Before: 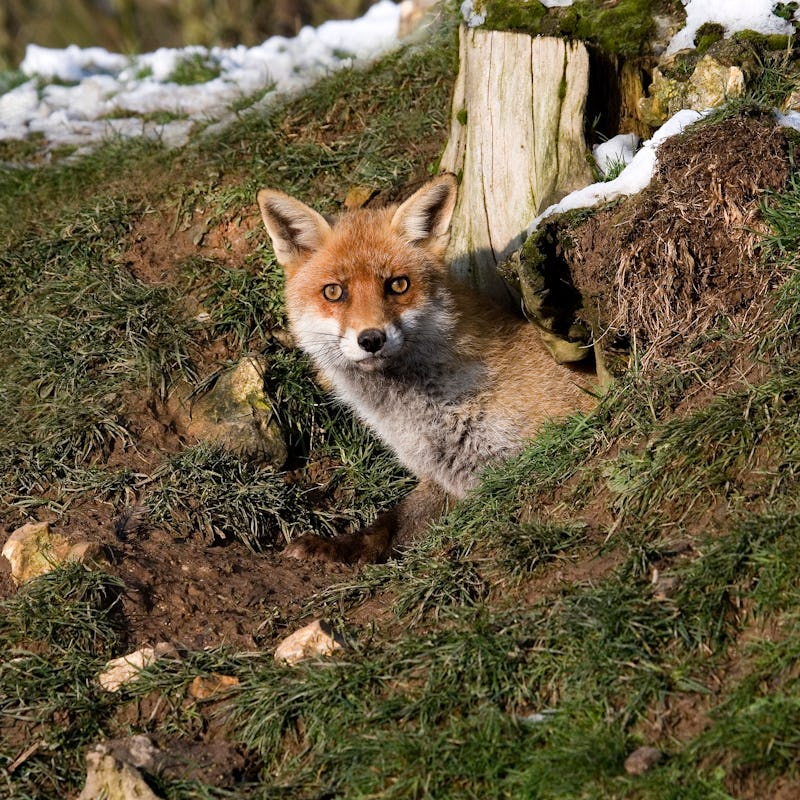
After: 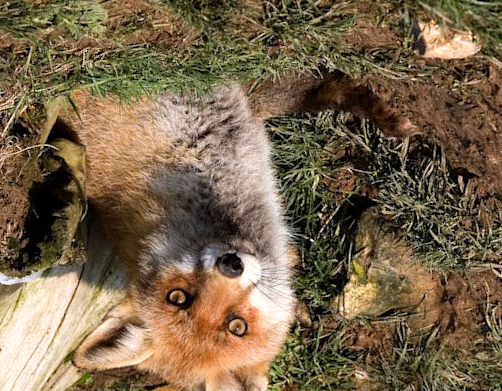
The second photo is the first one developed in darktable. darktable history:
exposure: exposure 0.248 EV, compensate exposure bias true, compensate highlight preservation false
crop and rotate: angle 148.01°, left 9.104%, top 15.65%, right 4.375%, bottom 16.966%
